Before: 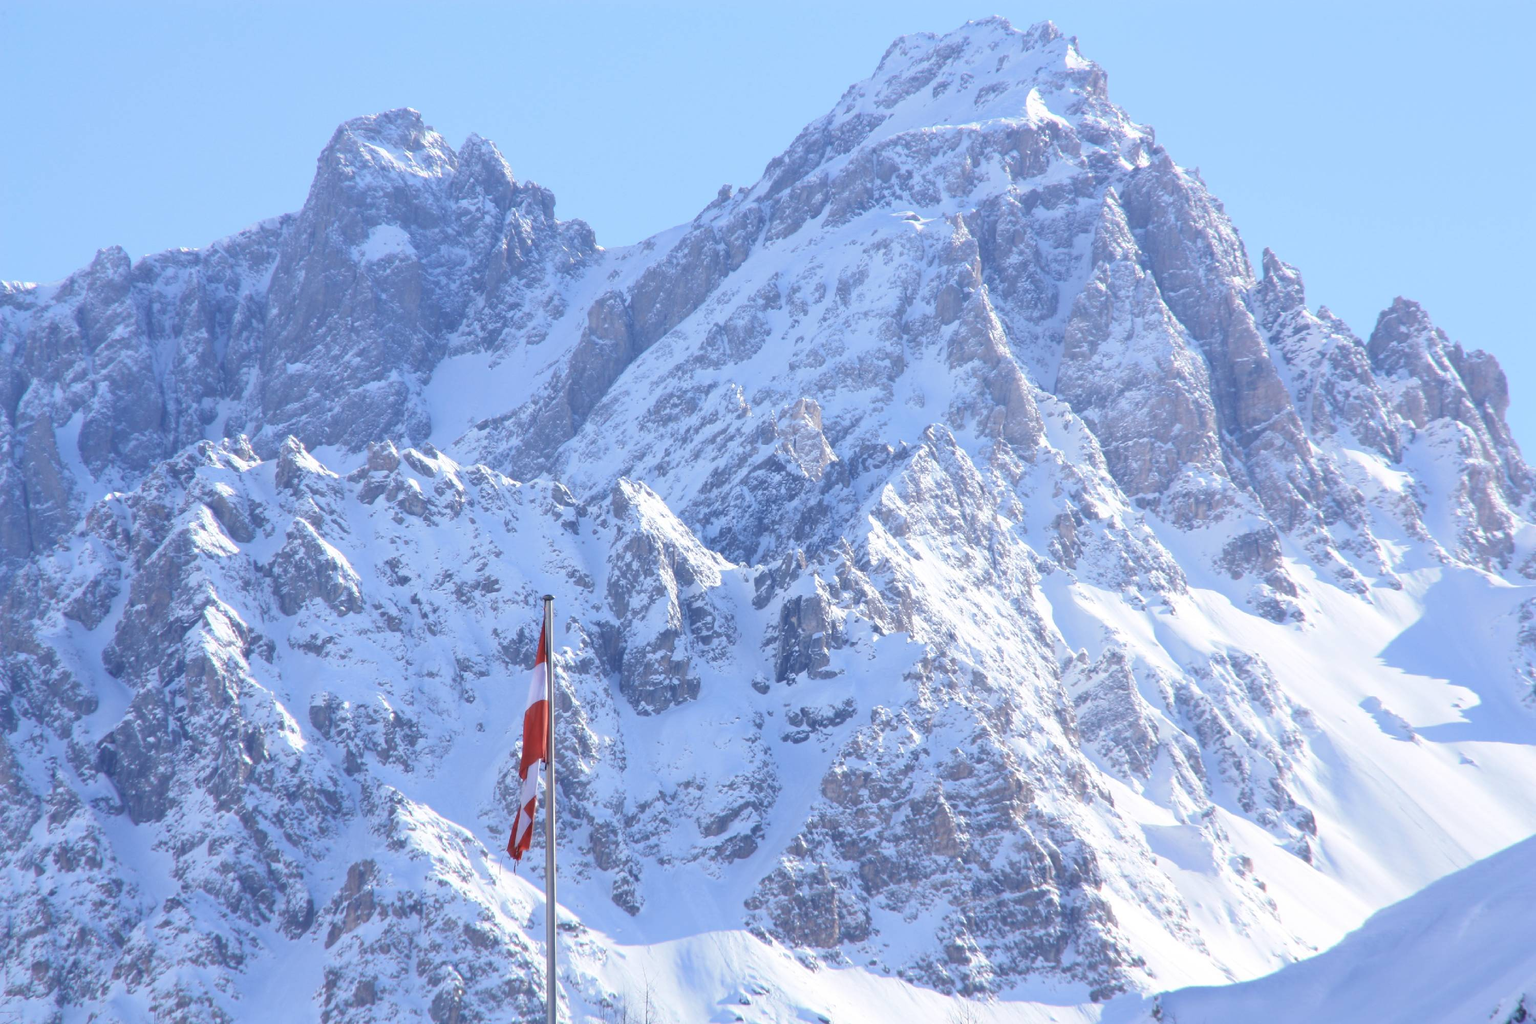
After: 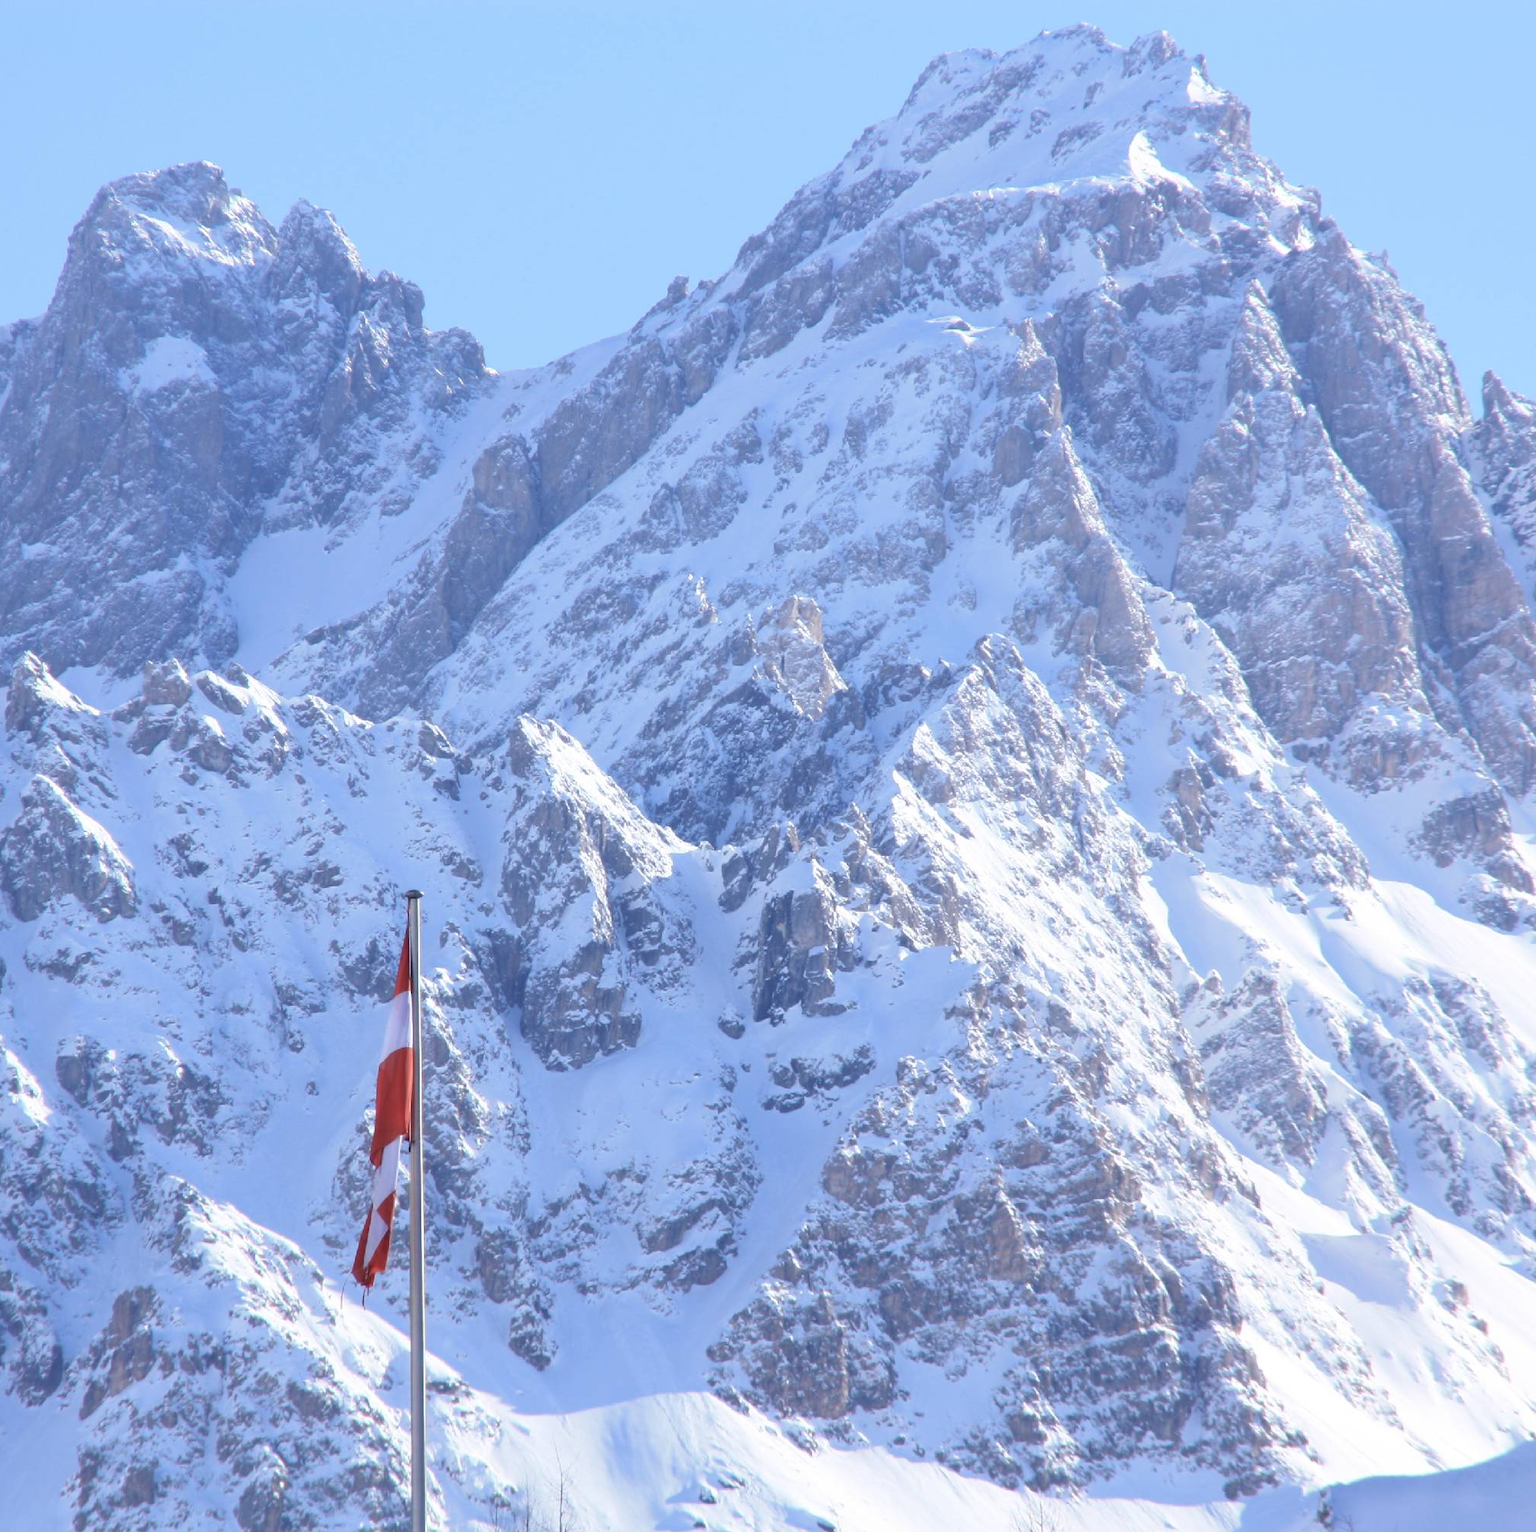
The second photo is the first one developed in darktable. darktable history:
crop and rotate: left 17.71%, right 15.454%
